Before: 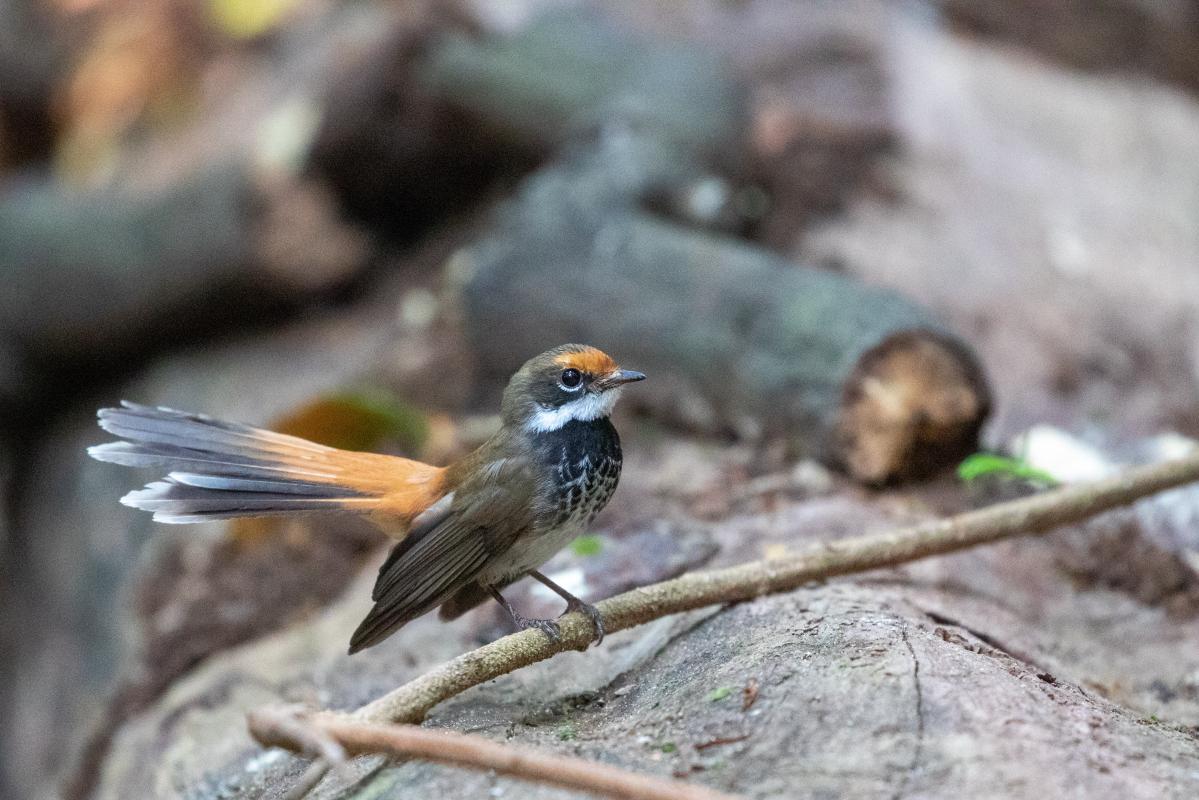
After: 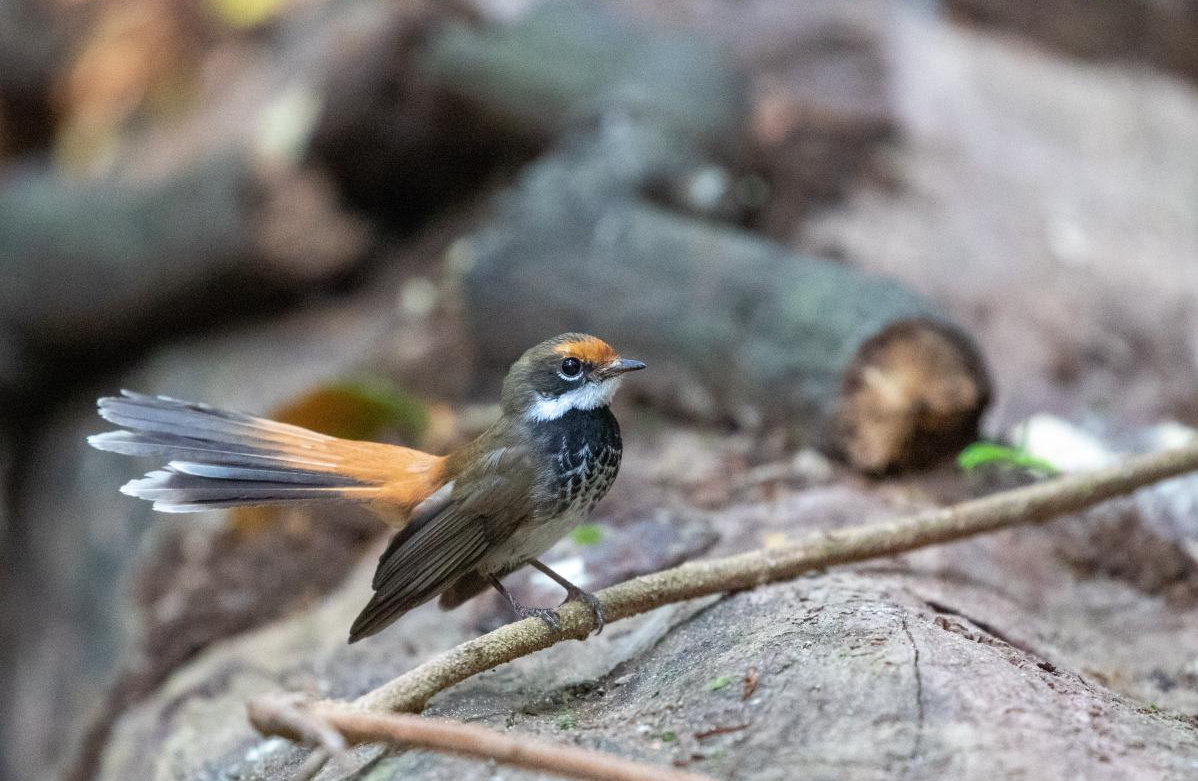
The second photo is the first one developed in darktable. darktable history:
tone equalizer: on, module defaults
crop: top 1.492%, right 0.055%
